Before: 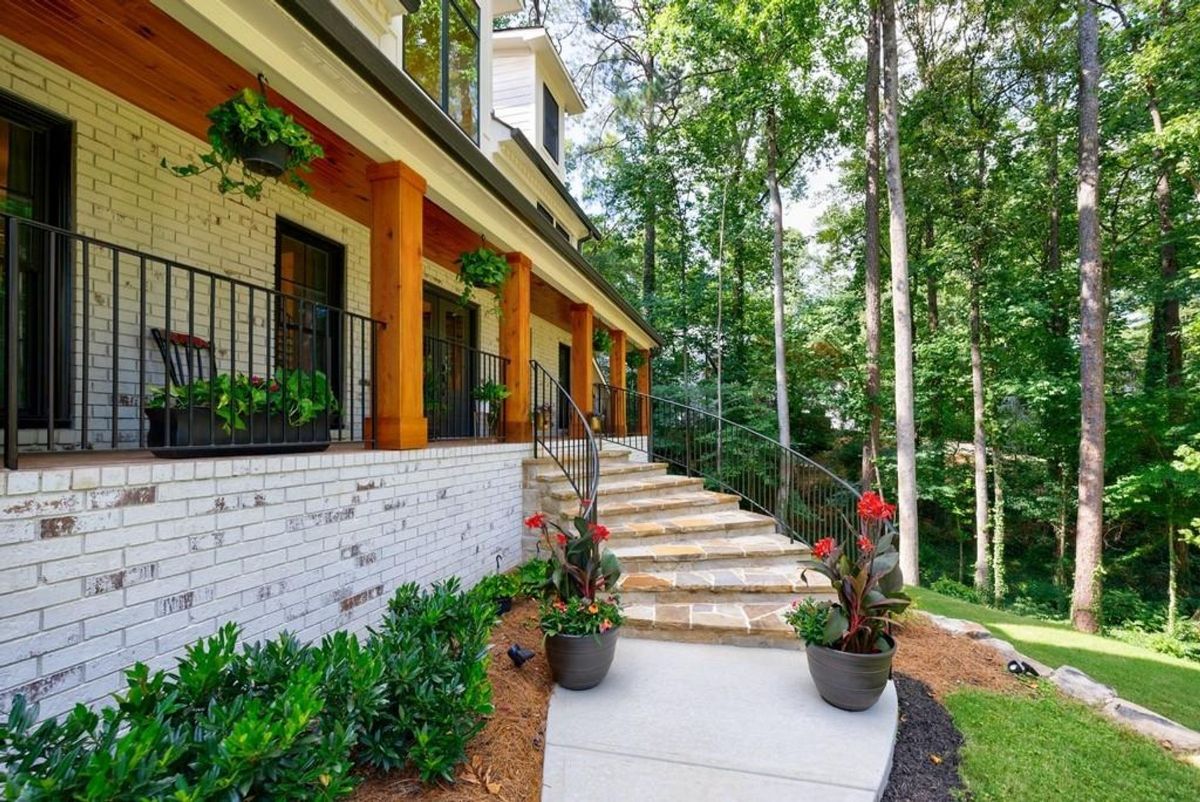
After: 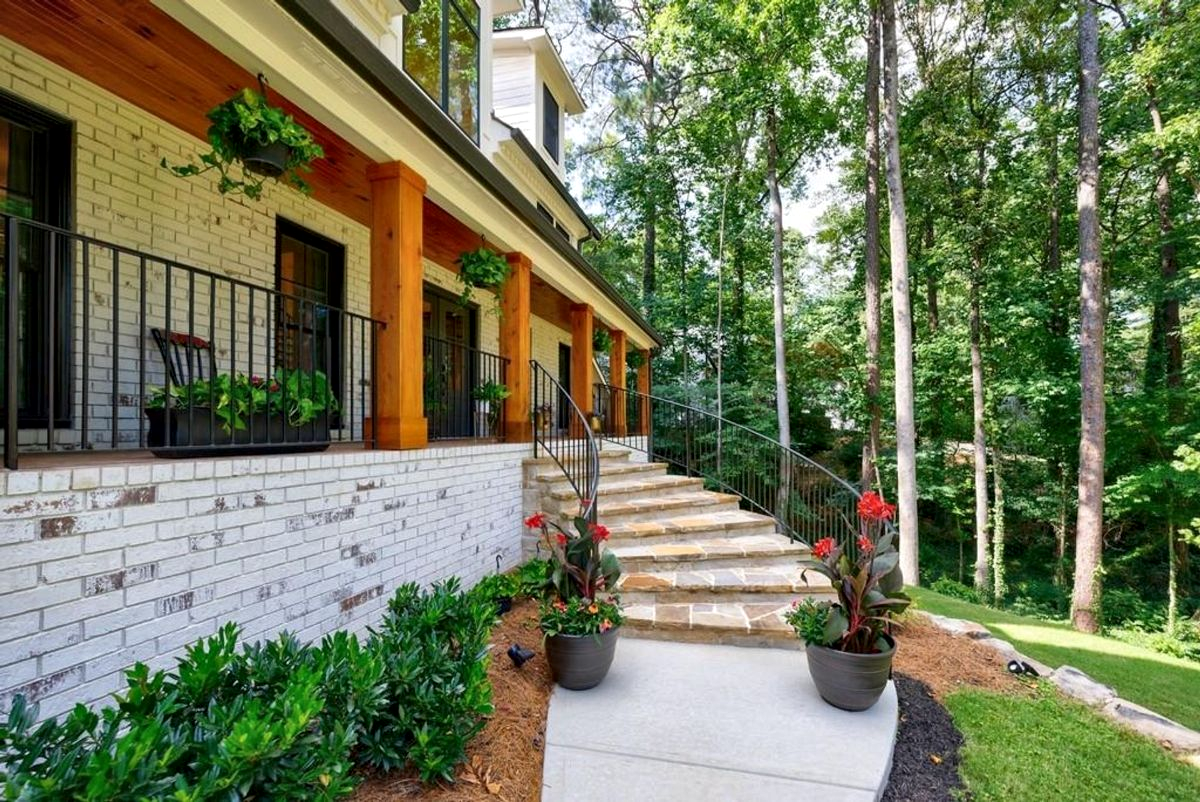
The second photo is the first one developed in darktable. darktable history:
local contrast: mode bilateral grid, contrast 20, coarseness 51, detail 132%, midtone range 0.2
shadows and highlights: shadows 29.28, highlights -29.3, low approximation 0.01, soften with gaussian
